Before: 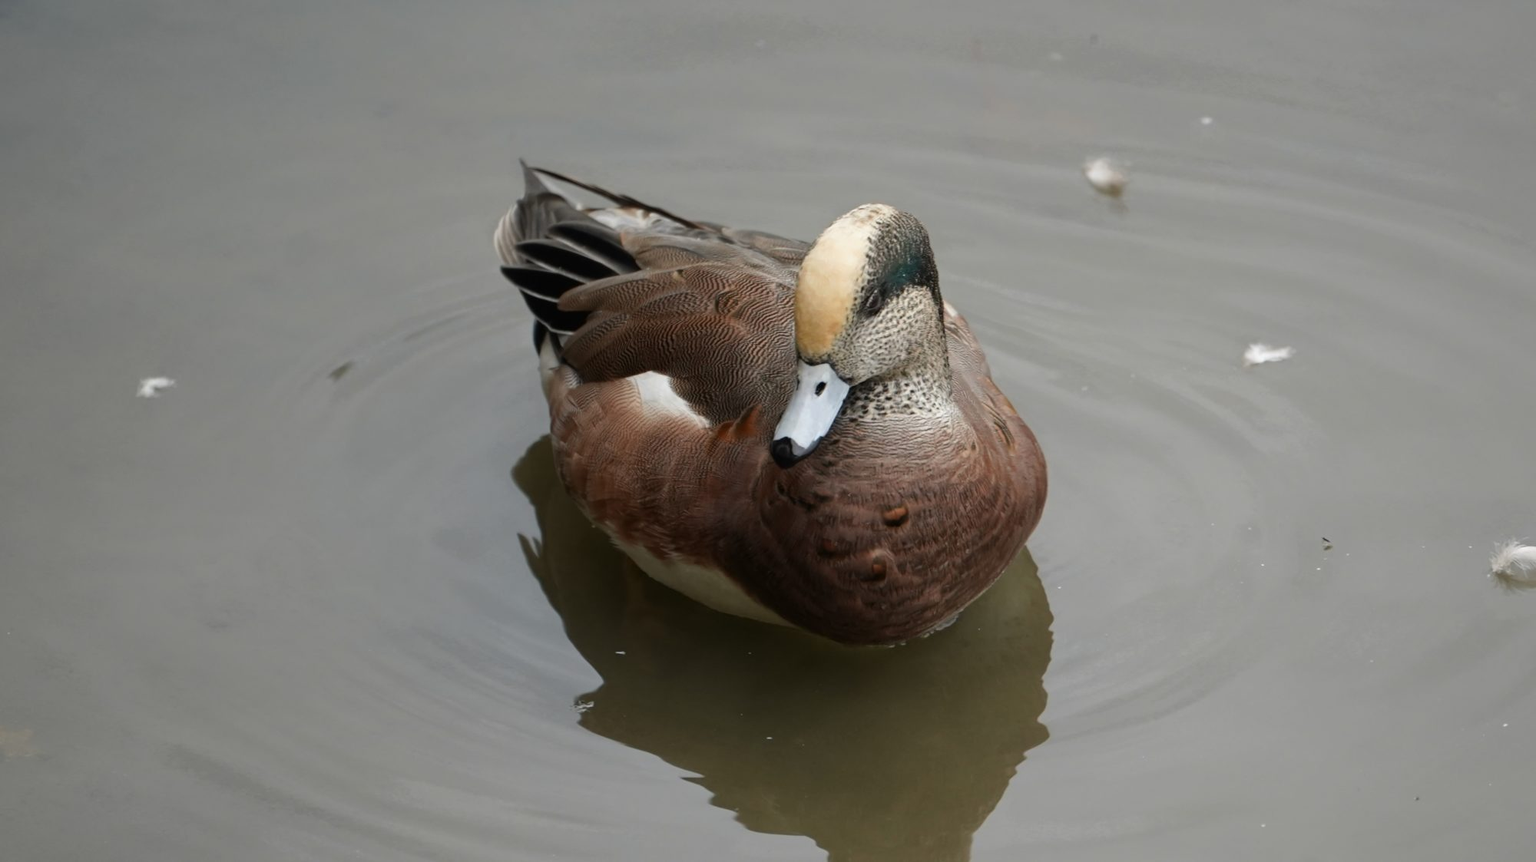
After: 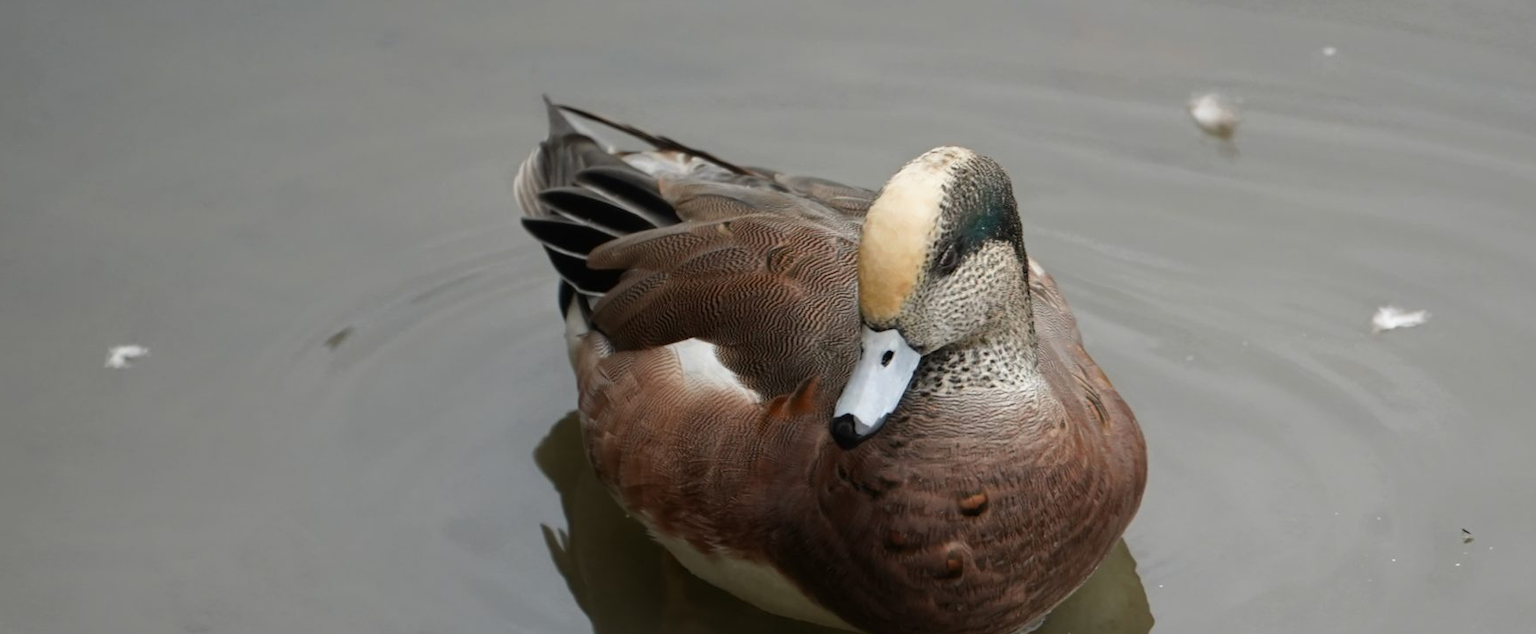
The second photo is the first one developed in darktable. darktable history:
crop: left 2.961%, top 8.871%, right 9.663%, bottom 26.775%
